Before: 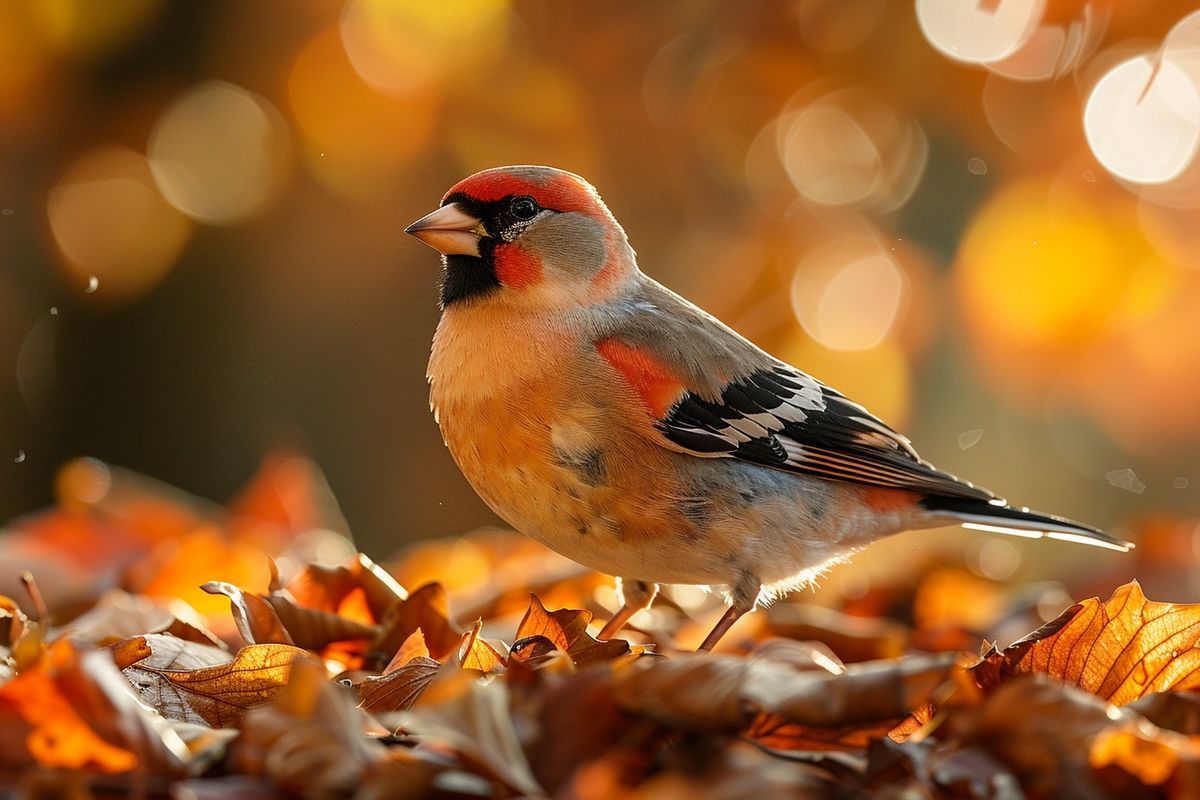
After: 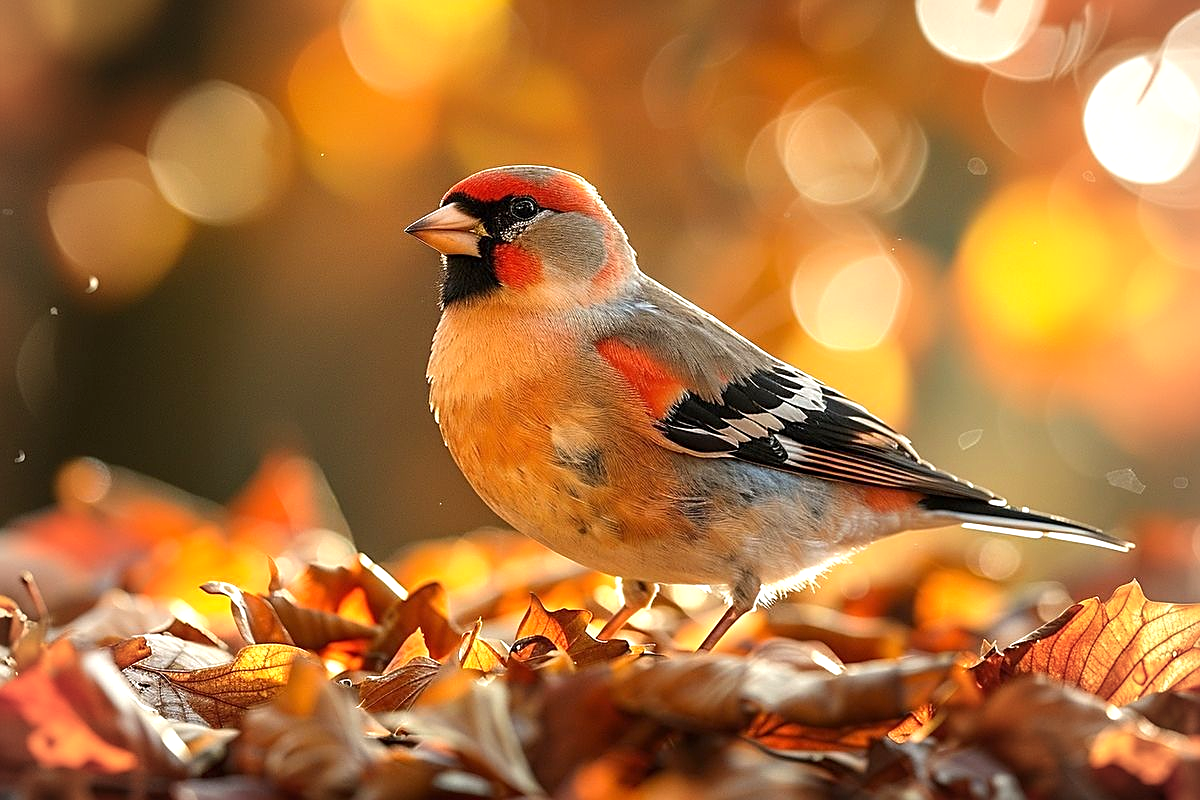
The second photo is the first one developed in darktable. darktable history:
vignetting: fall-off start 75.22%, brightness -0.185, saturation -0.303, width/height ratio 1.08
sharpen: on, module defaults
exposure: exposure 0.601 EV, compensate exposure bias true, compensate highlight preservation false
